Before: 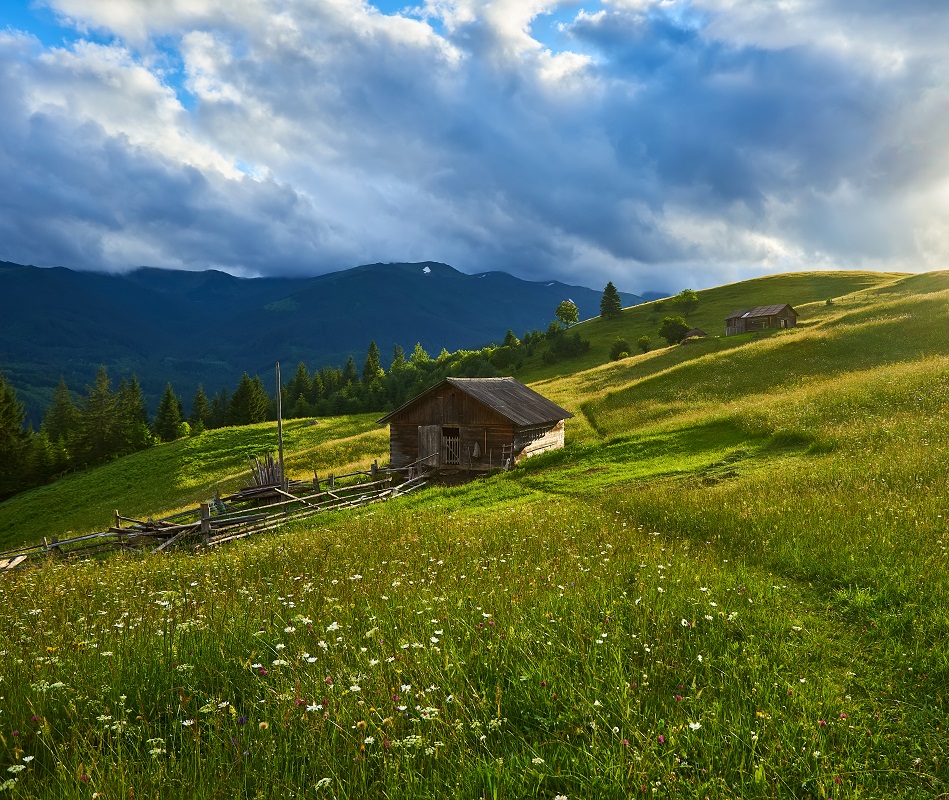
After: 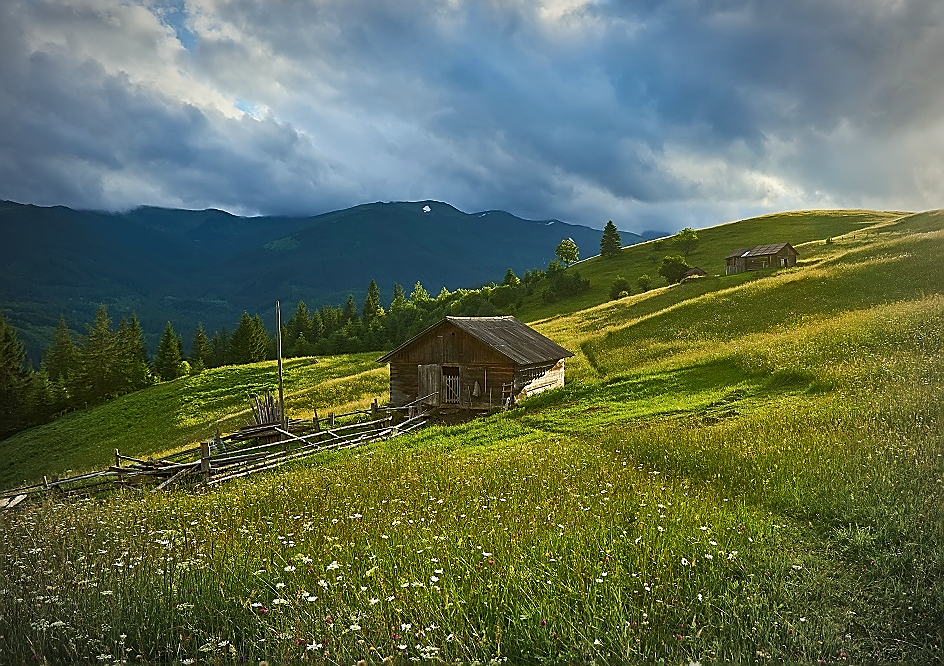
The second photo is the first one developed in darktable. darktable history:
vignetting: automatic ratio true
sharpen: radius 1.4, amount 1.25, threshold 0.7
crop: top 7.625%, bottom 8.027%
color balance: mode lift, gamma, gain (sRGB), lift [1.04, 1, 1, 0.97], gamma [1.01, 1, 1, 0.97], gain [0.96, 1, 1, 0.97]
